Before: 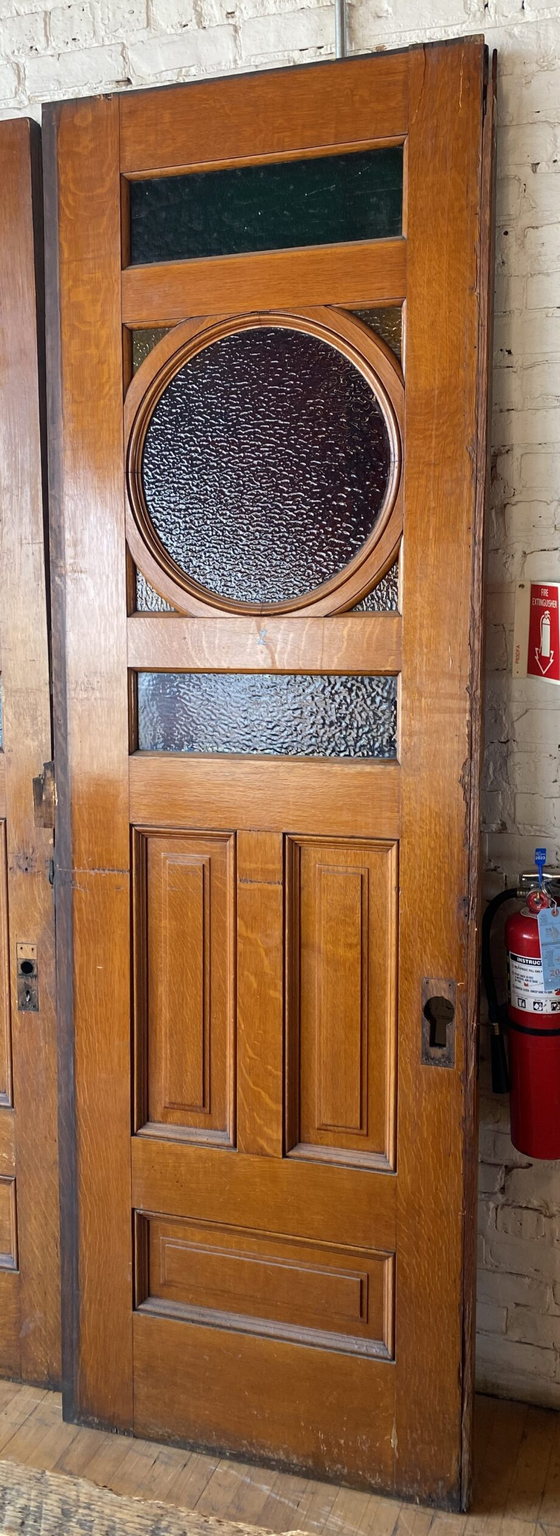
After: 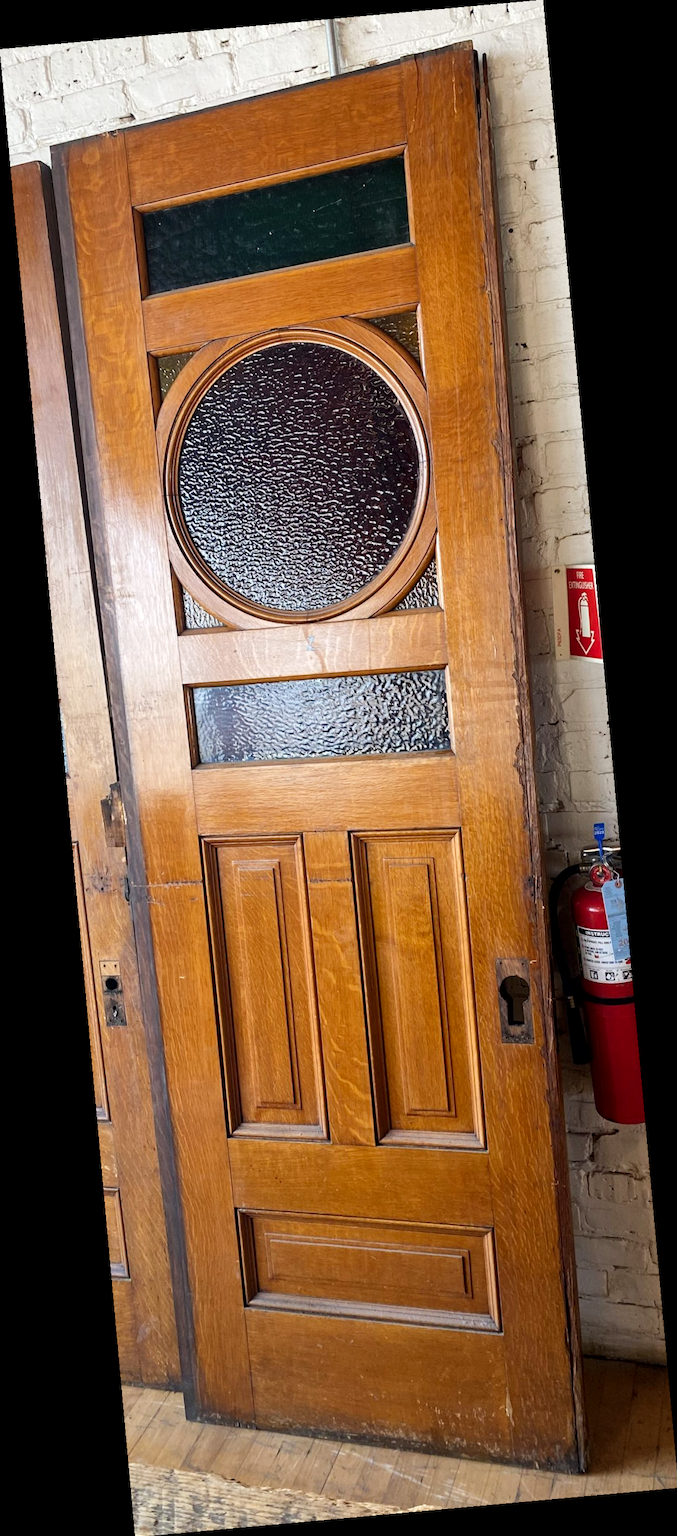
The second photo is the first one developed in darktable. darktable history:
rotate and perspective: rotation -5.2°, automatic cropping off
local contrast: mode bilateral grid, contrast 20, coarseness 50, detail 120%, midtone range 0.2
exposure: compensate exposure bias true, compensate highlight preservation false
tone curve: curves: ch0 [(0, 0) (0.004, 0.002) (0.02, 0.013) (0.218, 0.218) (0.664, 0.718) (0.832, 0.873) (1, 1)], preserve colors none
